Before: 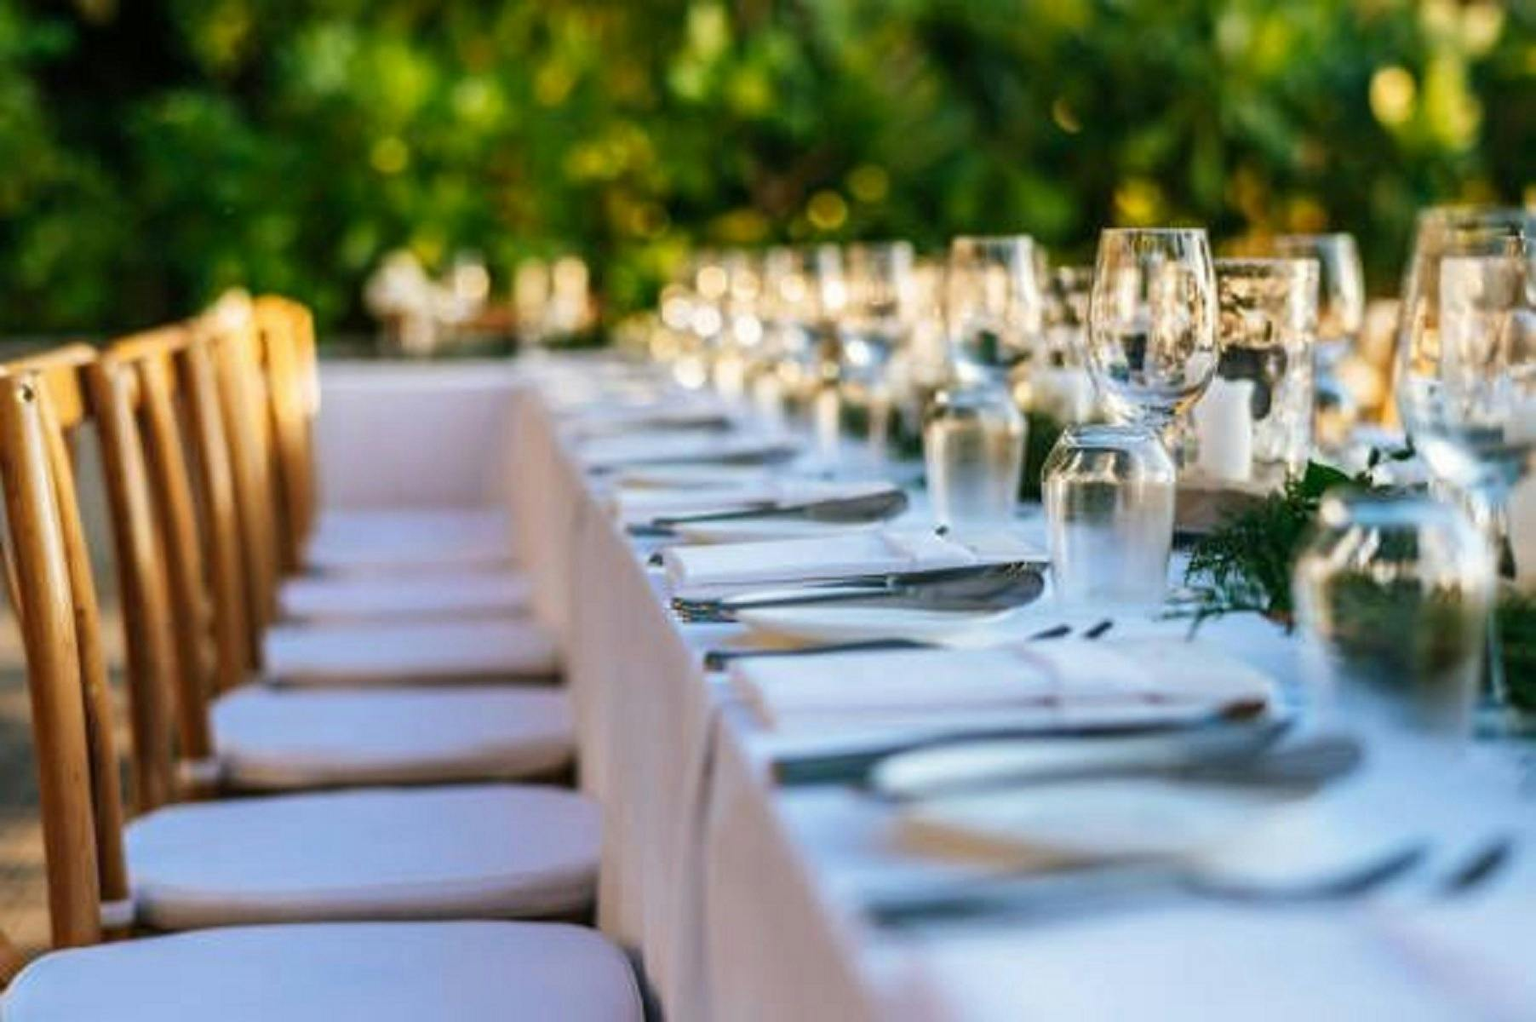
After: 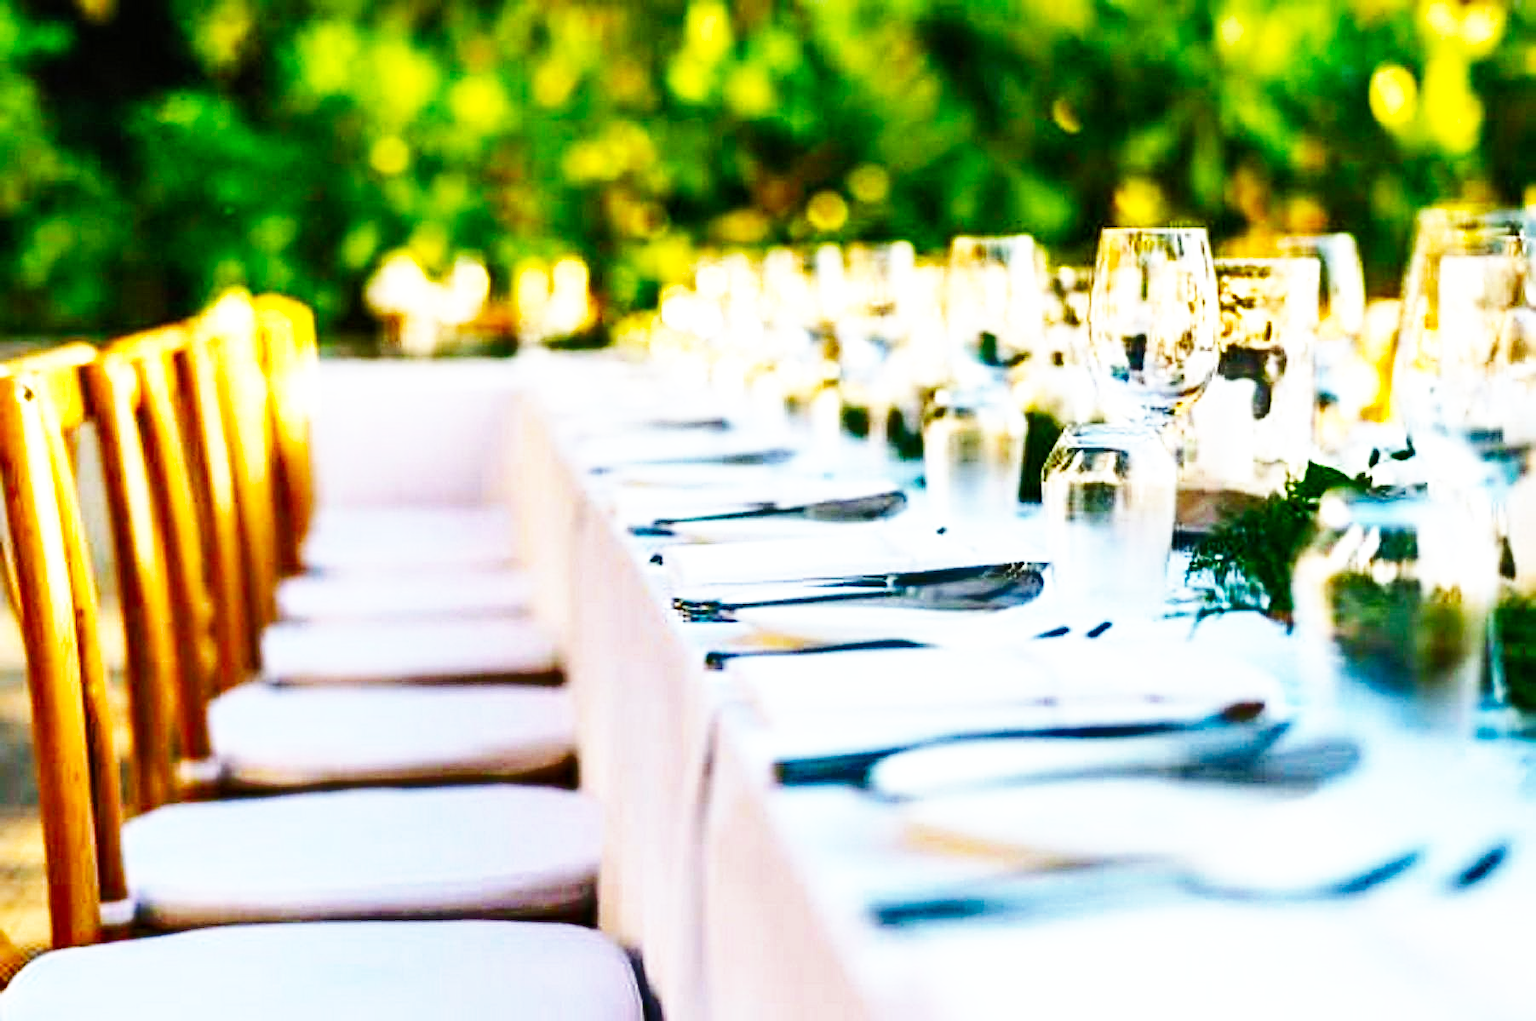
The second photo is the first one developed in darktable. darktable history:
sharpen: on, module defaults
base curve: curves: ch0 [(0, 0) (0.007, 0.004) (0.027, 0.03) (0.046, 0.07) (0.207, 0.54) (0.442, 0.872) (0.673, 0.972) (1, 1)], preserve colors none
color balance rgb: shadows lift › chroma 1.022%, shadows lift › hue 28.55°, perceptual saturation grading › global saturation 30.162%
exposure: exposure 0.603 EV, compensate highlight preservation false
shadows and highlights: soften with gaussian
